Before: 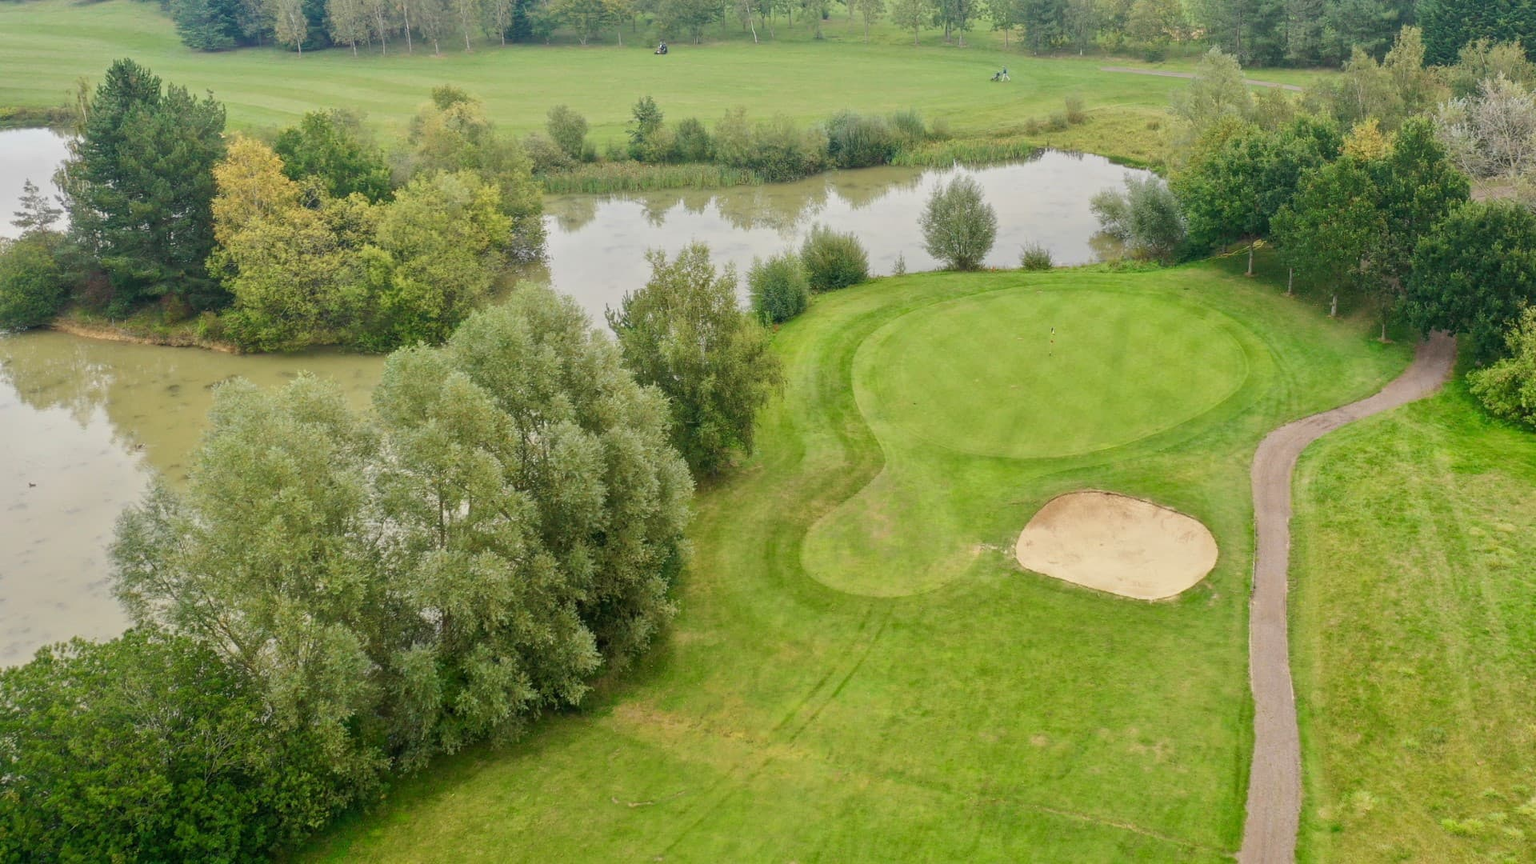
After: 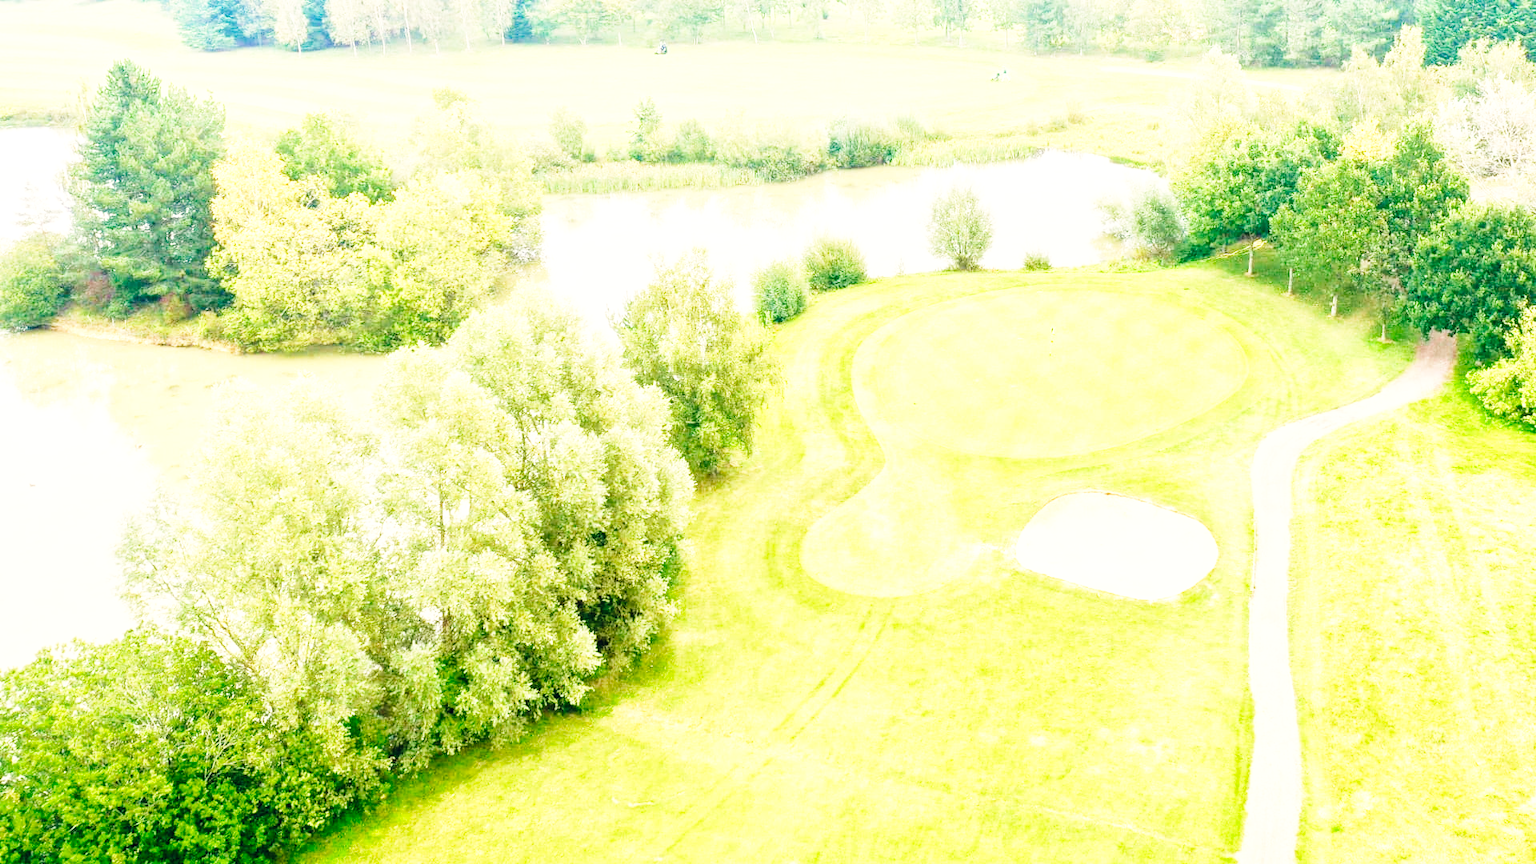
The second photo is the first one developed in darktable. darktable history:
base curve: curves: ch0 [(0, 0) (0, 0) (0.002, 0.001) (0.008, 0.003) (0.019, 0.011) (0.037, 0.037) (0.064, 0.11) (0.102, 0.232) (0.152, 0.379) (0.216, 0.524) (0.296, 0.665) (0.394, 0.789) (0.512, 0.881) (0.651, 0.945) (0.813, 0.986) (1, 1)], preserve colors none
color correction: highlights a* 0.494, highlights b* 2.72, shadows a* -0.938, shadows b* -4.63
velvia: strength 29.78%
exposure: black level correction 0, exposure 1.452 EV, compensate exposure bias true, compensate highlight preservation false
